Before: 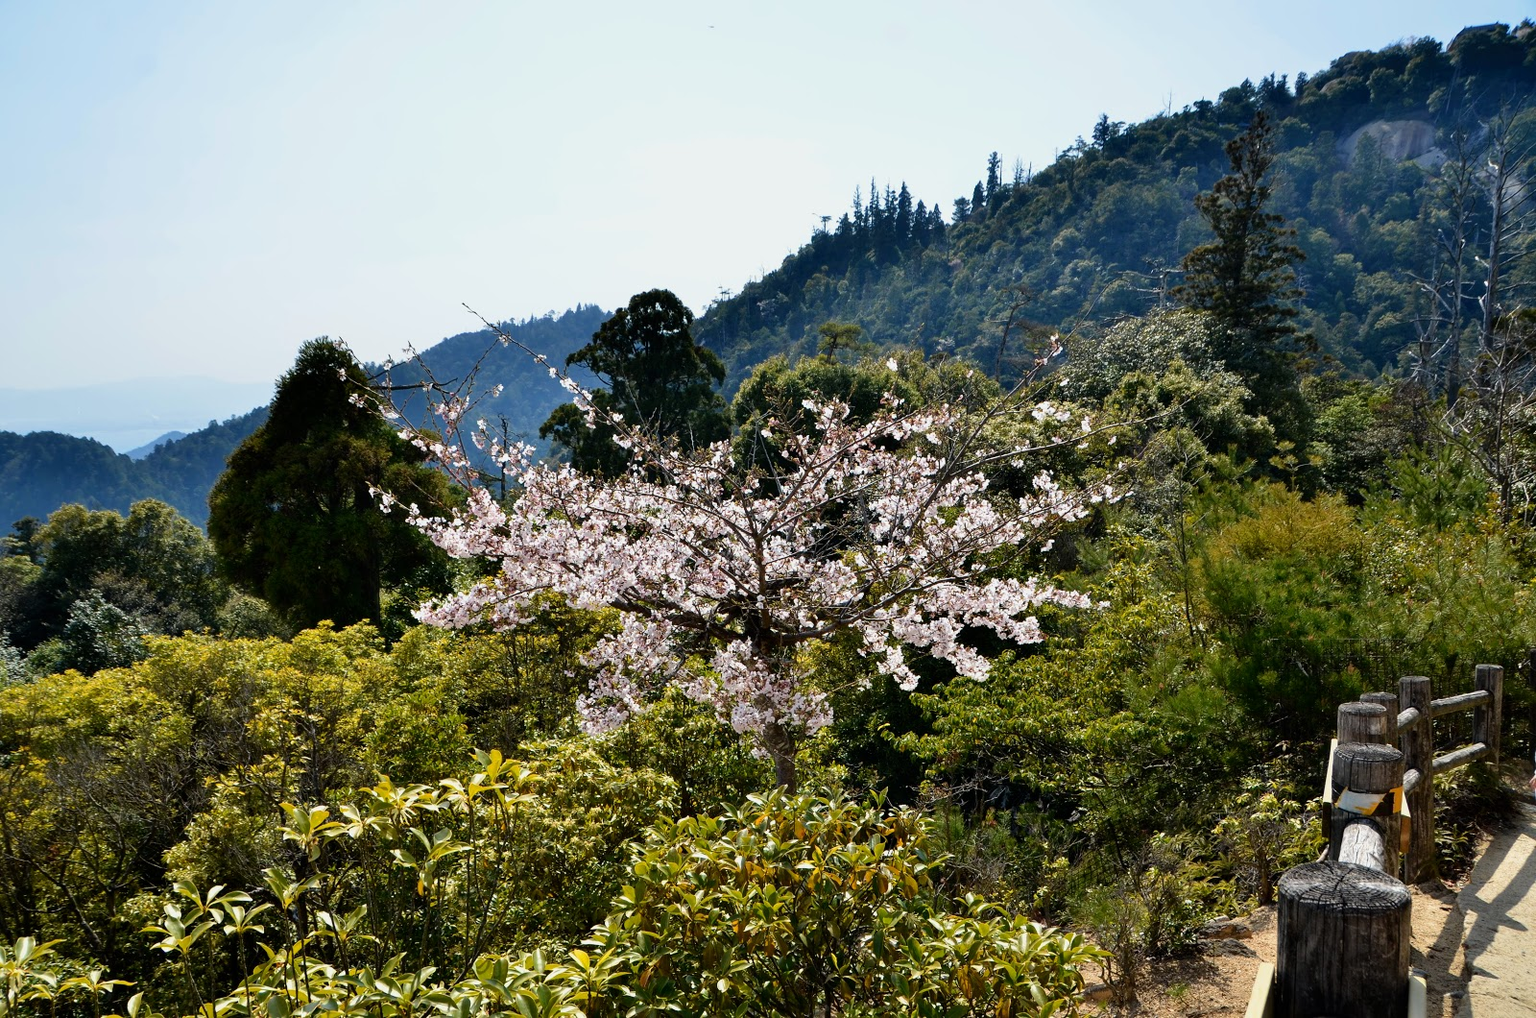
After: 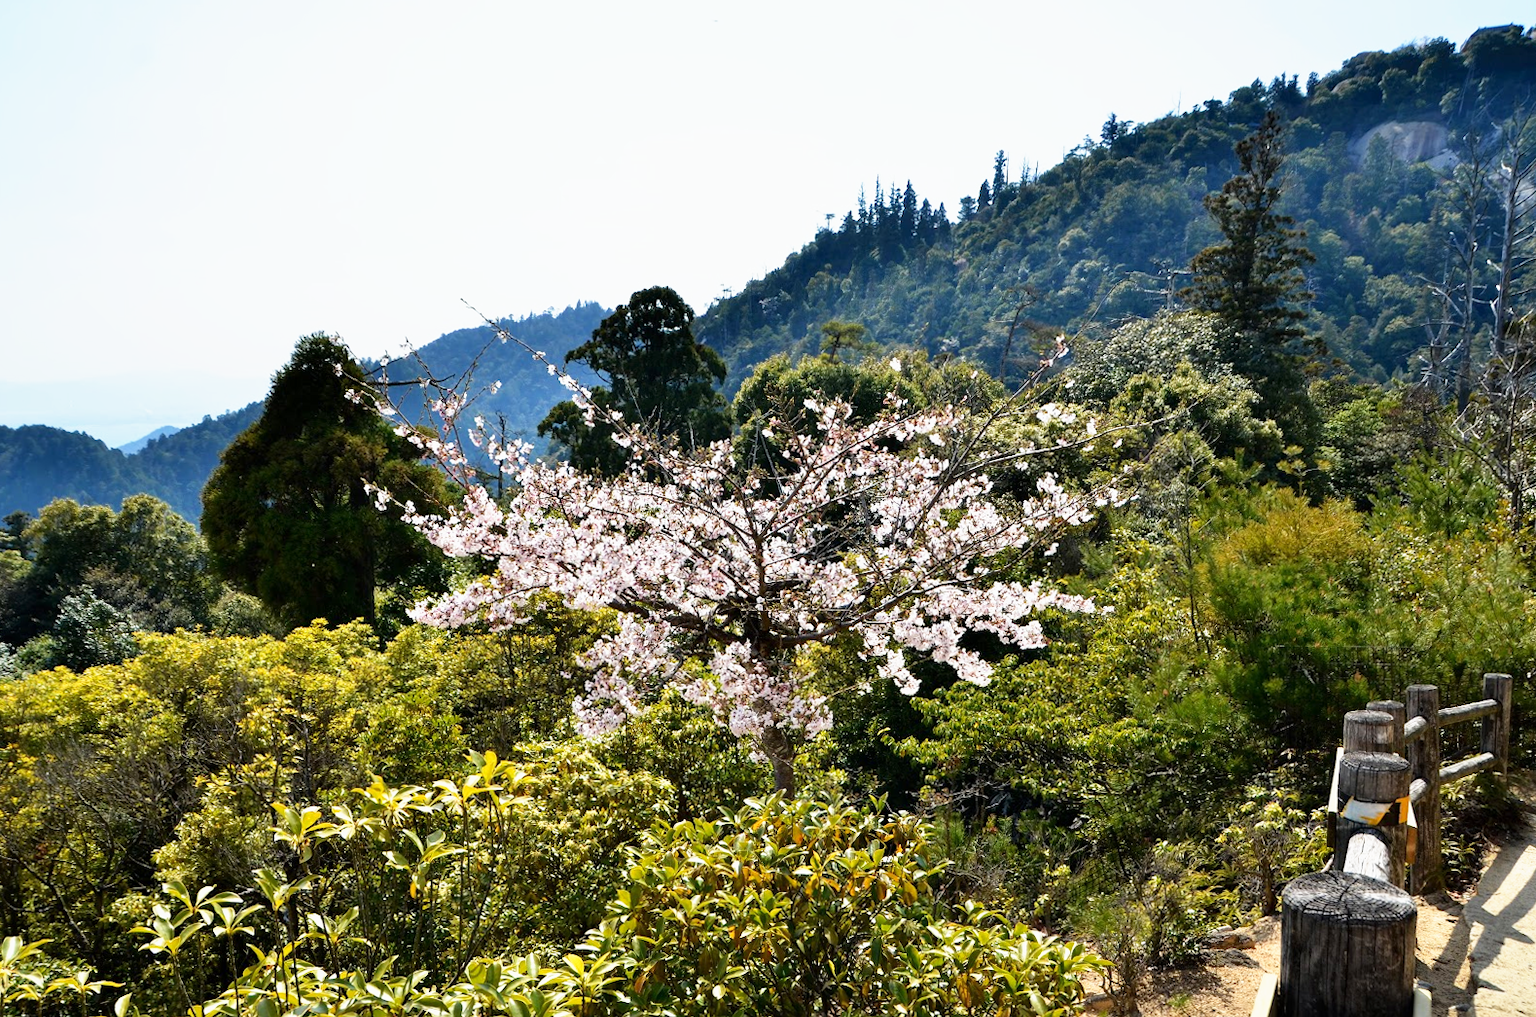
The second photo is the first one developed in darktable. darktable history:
crop and rotate: angle -0.498°
base curve: curves: ch0 [(0, 0) (0.557, 0.834) (1, 1)], preserve colors none
